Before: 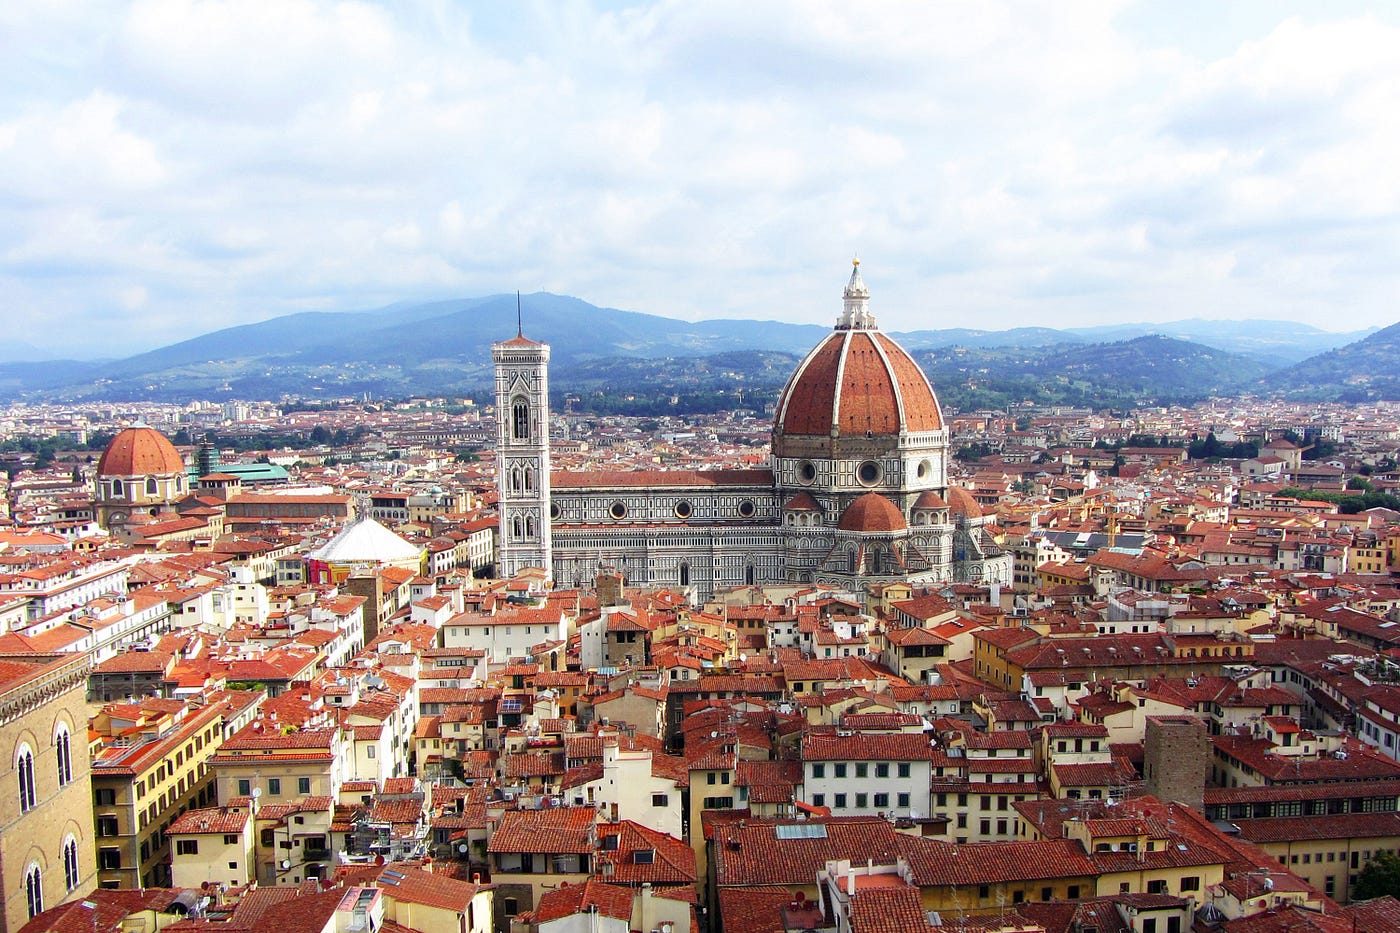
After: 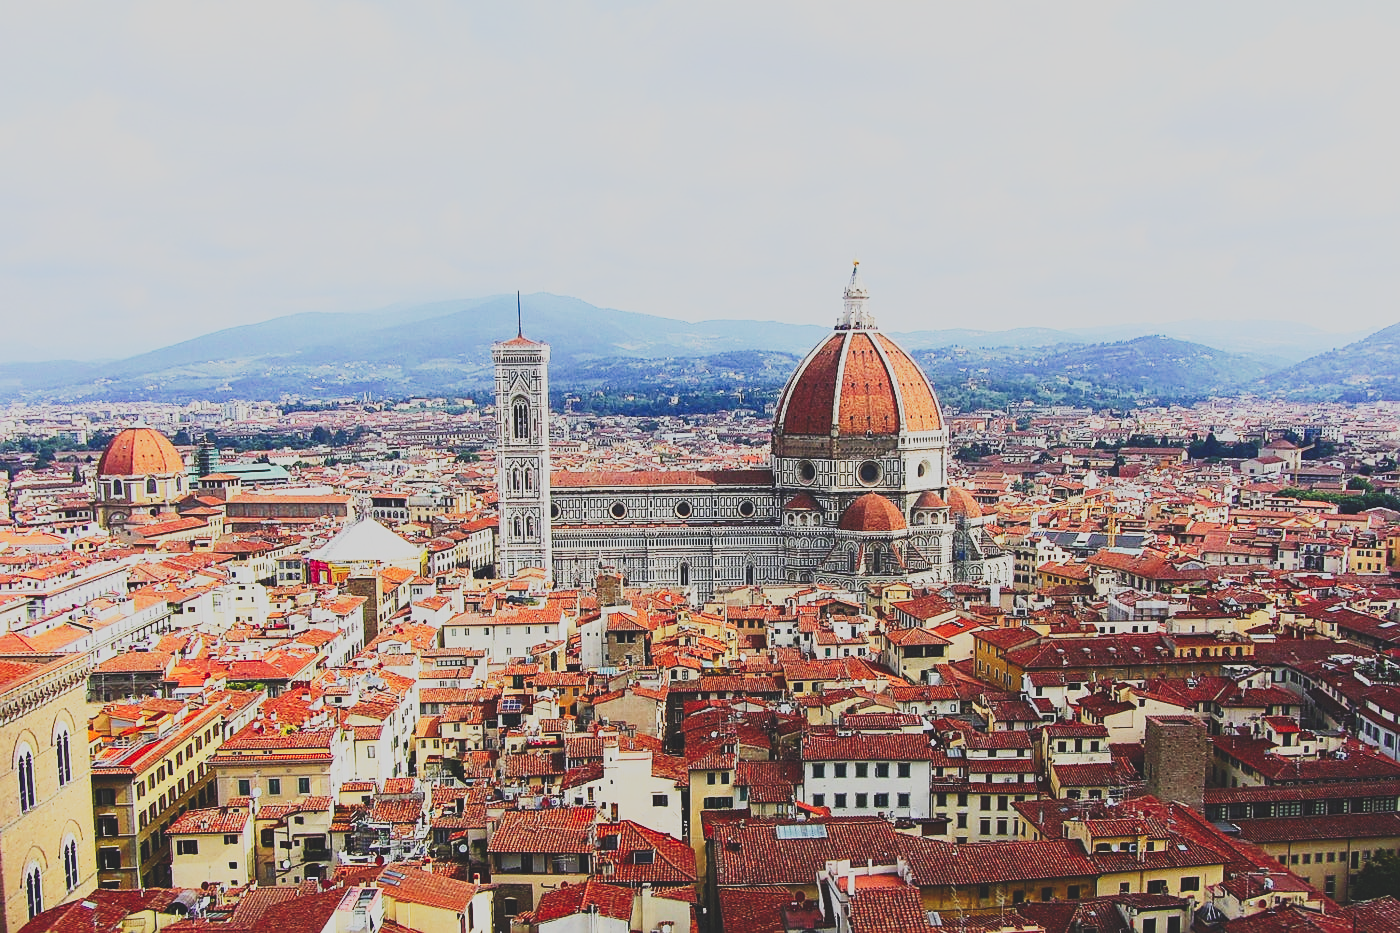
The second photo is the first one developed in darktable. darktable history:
contrast brightness saturation: contrast 0.23, brightness 0.104, saturation 0.291
sharpen: on, module defaults
tone curve: curves: ch0 [(0, 0.148) (0.191, 0.225) (0.712, 0.695) (0.864, 0.797) (1, 0.839)], preserve colors none
